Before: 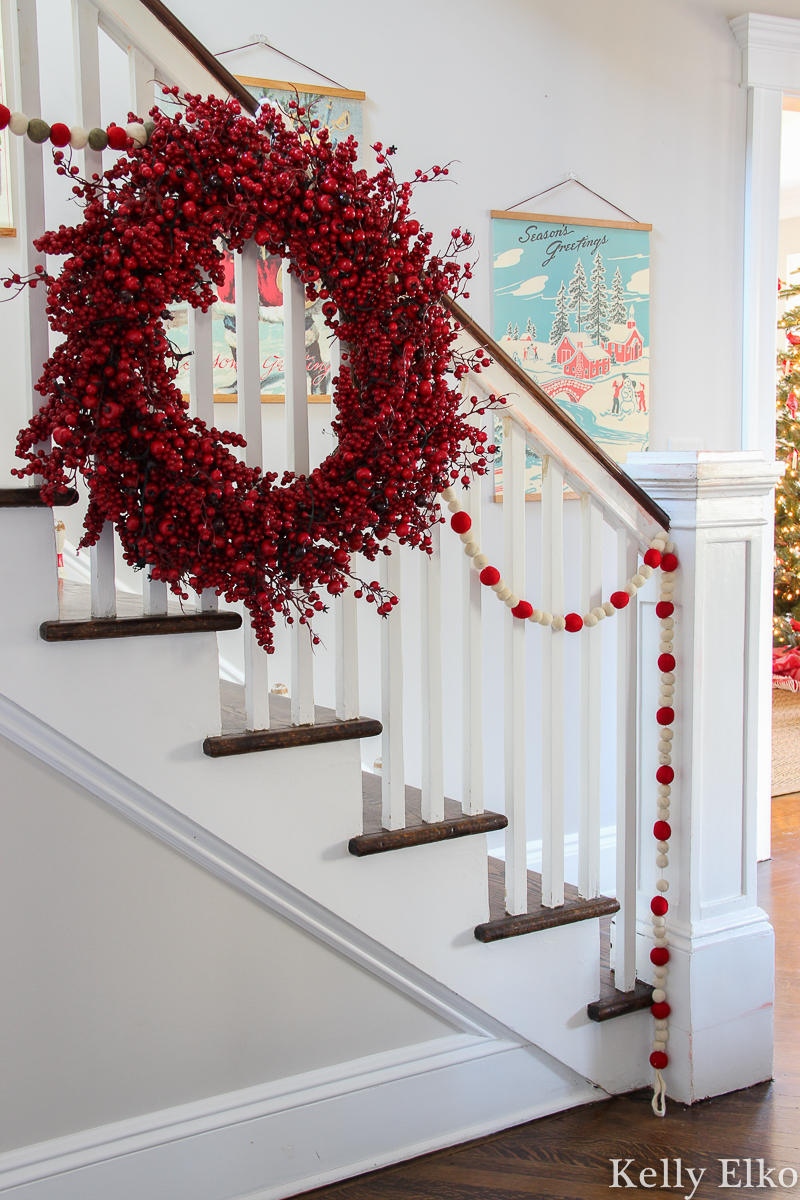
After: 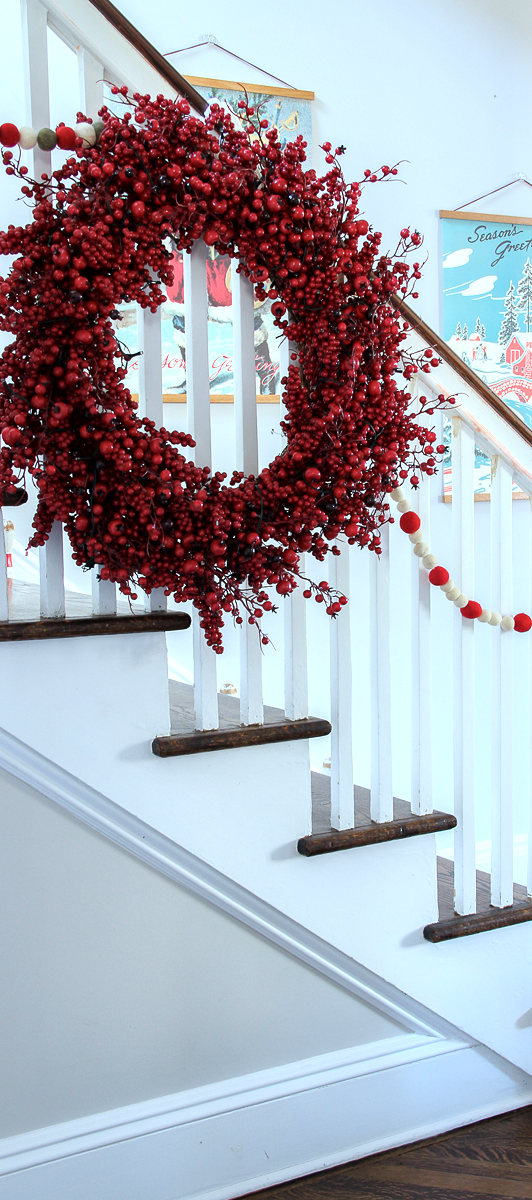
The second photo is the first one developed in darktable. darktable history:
local contrast: mode bilateral grid, contrast 19, coarseness 50, detail 128%, midtone range 0.2
crop and rotate: left 6.397%, right 27.092%
tone equalizer: -8 EV -0.429 EV, -7 EV -0.429 EV, -6 EV -0.339 EV, -5 EV -0.222 EV, -3 EV 0.231 EV, -2 EV 0.325 EV, -1 EV 0.388 EV, +0 EV 0.403 EV, luminance estimator HSV value / RGB max
color calibration: illuminant F (fluorescent), F source F9 (Cool White Deluxe 4150 K) – high CRI, x 0.374, y 0.373, temperature 4160.13 K, gamut compression 1.68
